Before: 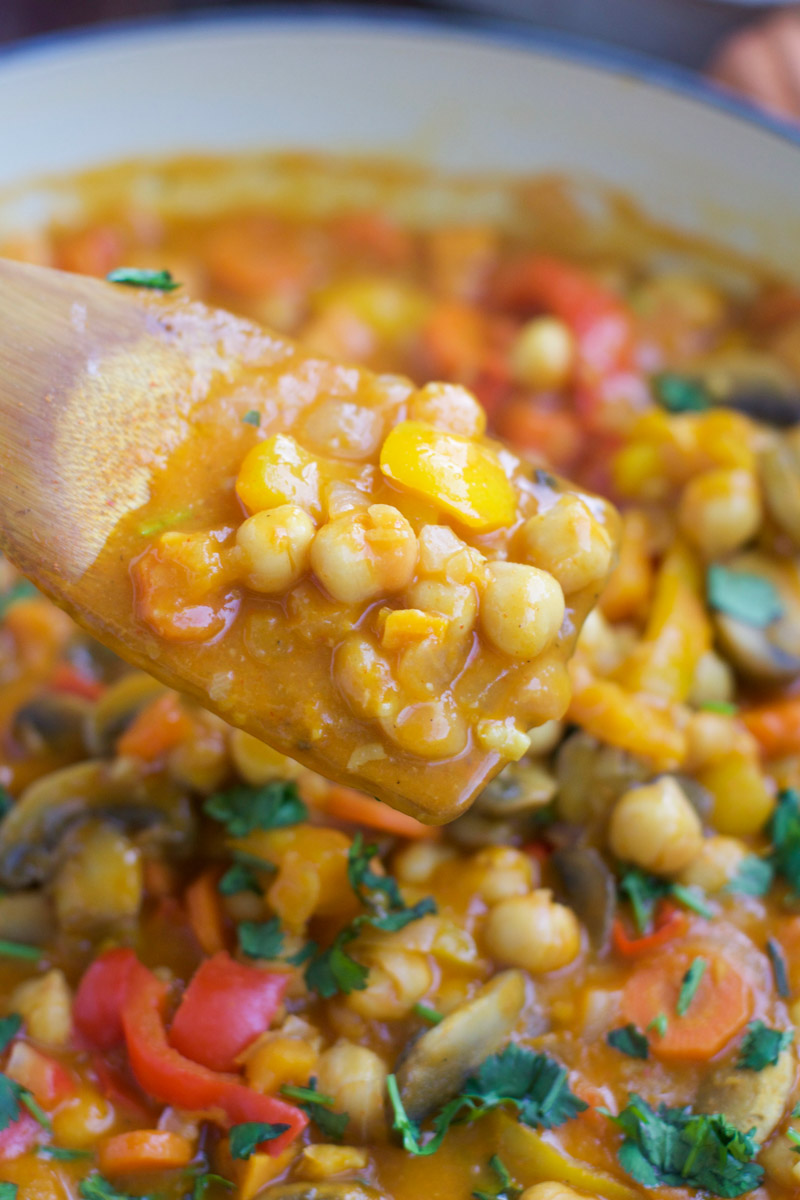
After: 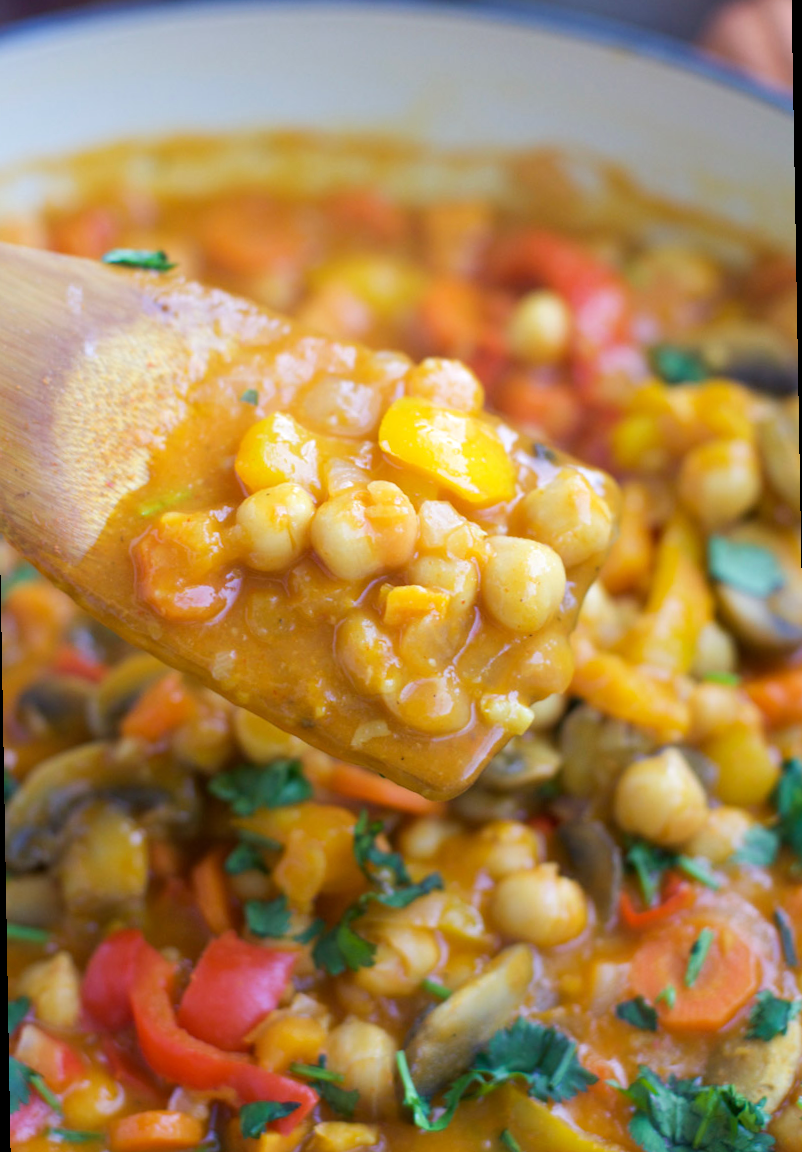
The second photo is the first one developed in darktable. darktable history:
rotate and perspective: rotation -1°, crop left 0.011, crop right 0.989, crop top 0.025, crop bottom 0.975
exposure: exposure 0.128 EV, compensate highlight preservation false
